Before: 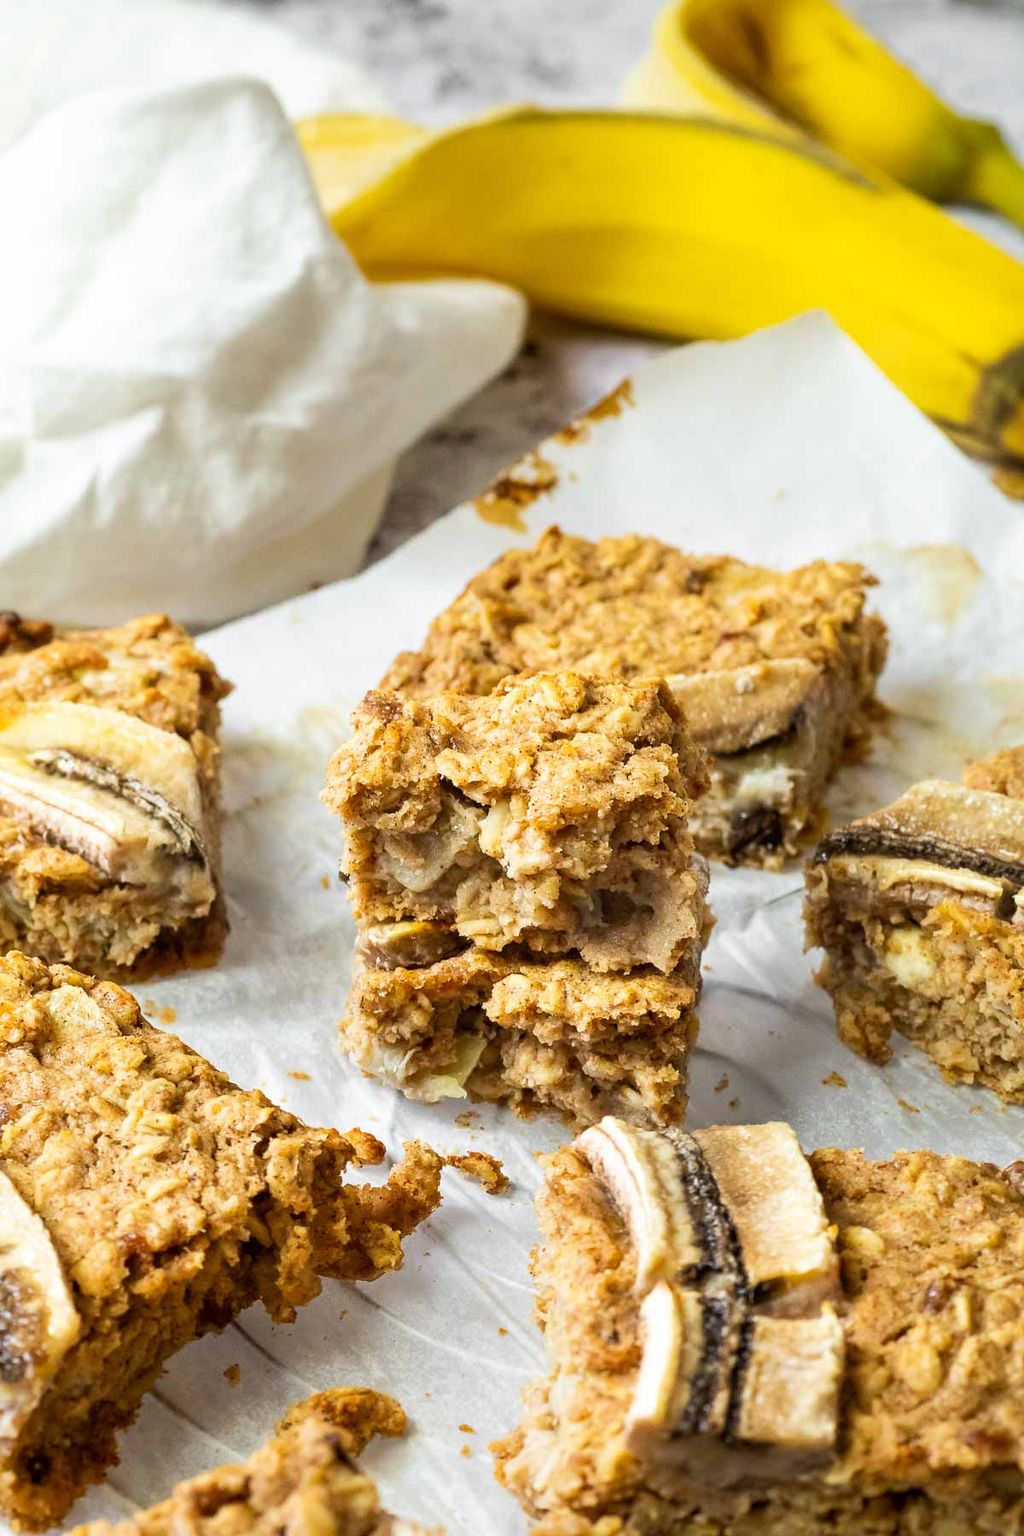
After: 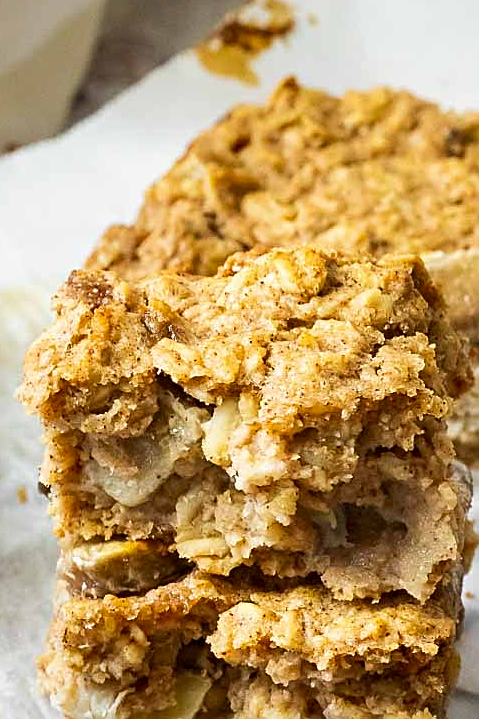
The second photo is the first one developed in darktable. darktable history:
contrast brightness saturation: contrast 0.03, brightness -0.04
crop: left 30%, top 30%, right 30%, bottom 30%
sharpen: on, module defaults
